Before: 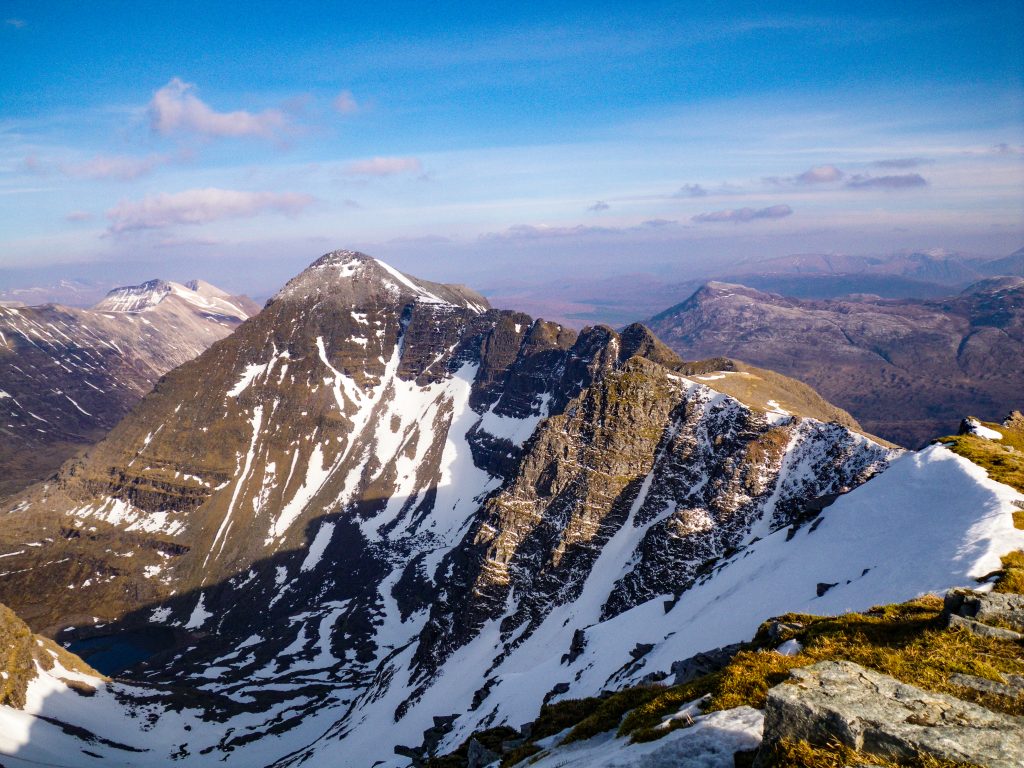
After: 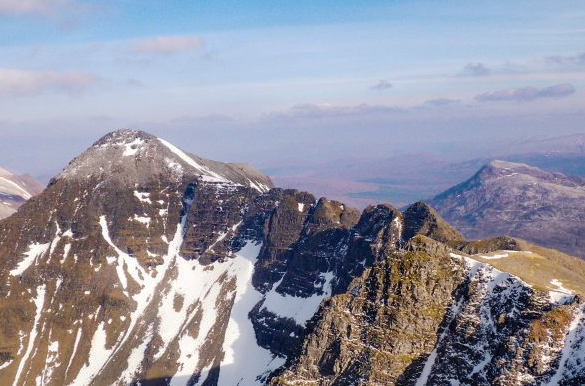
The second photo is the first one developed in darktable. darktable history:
base curve: curves: ch0 [(0, 0) (0.235, 0.266) (0.503, 0.496) (0.786, 0.72) (1, 1)], preserve colors none
crop: left 21.201%, top 15.857%, right 21.628%, bottom 33.878%
